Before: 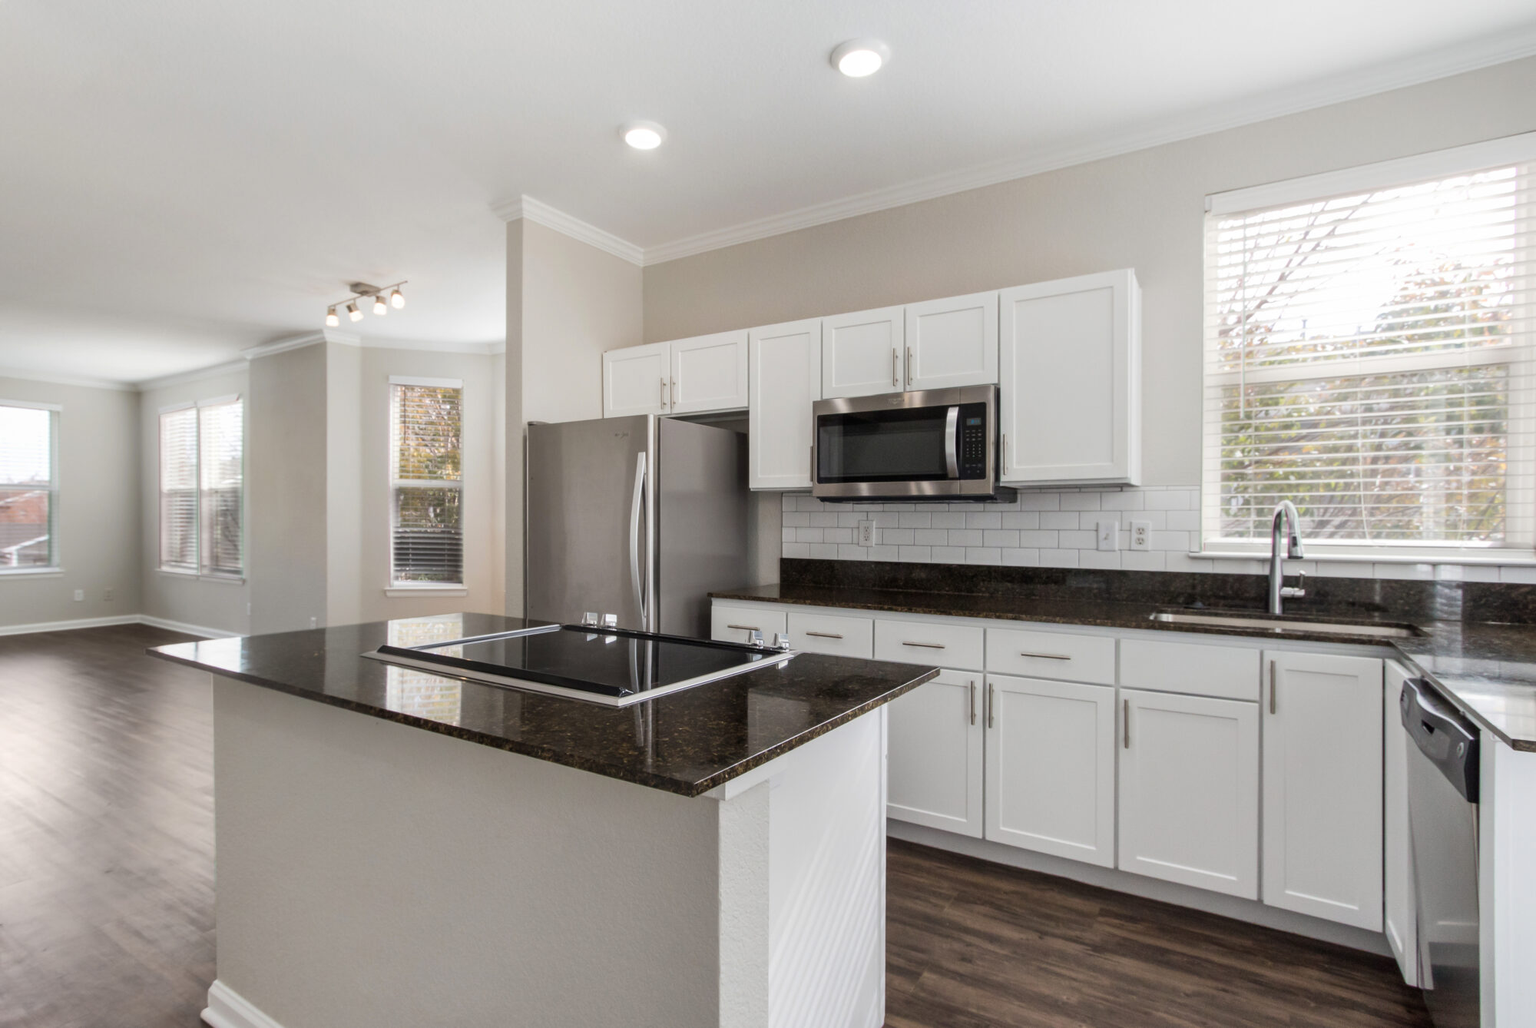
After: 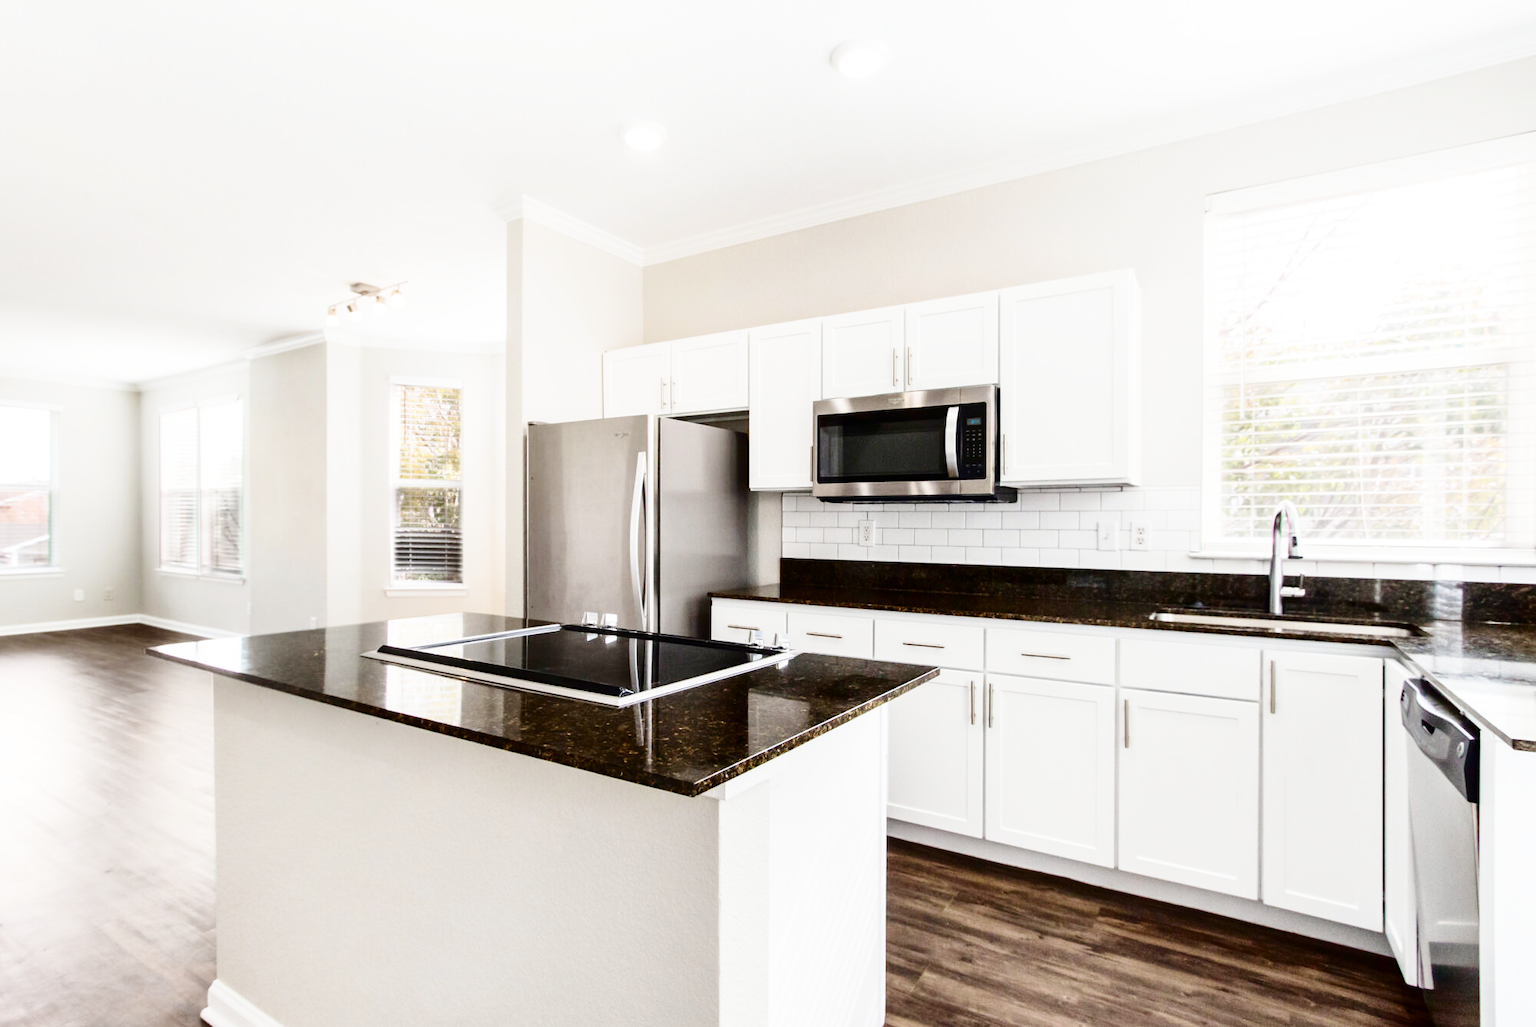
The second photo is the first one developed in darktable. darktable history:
base curve: curves: ch0 [(0, 0) (0, 0) (0.002, 0.001) (0.008, 0.003) (0.019, 0.011) (0.037, 0.037) (0.064, 0.11) (0.102, 0.232) (0.152, 0.379) (0.216, 0.524) (0.296, 0.665) (0.394, 0.789) (0.512, 0.881) (0.651, 0.945) (0.813, 0.986) (1, 1)], preserve colors none
color balance: lift [1.007, 1, 1, 1], gamma [1.097, 1, 1, 1]
contrast brightness saturation: contrast 0.19, brightness -0.24, saturation 0.11
